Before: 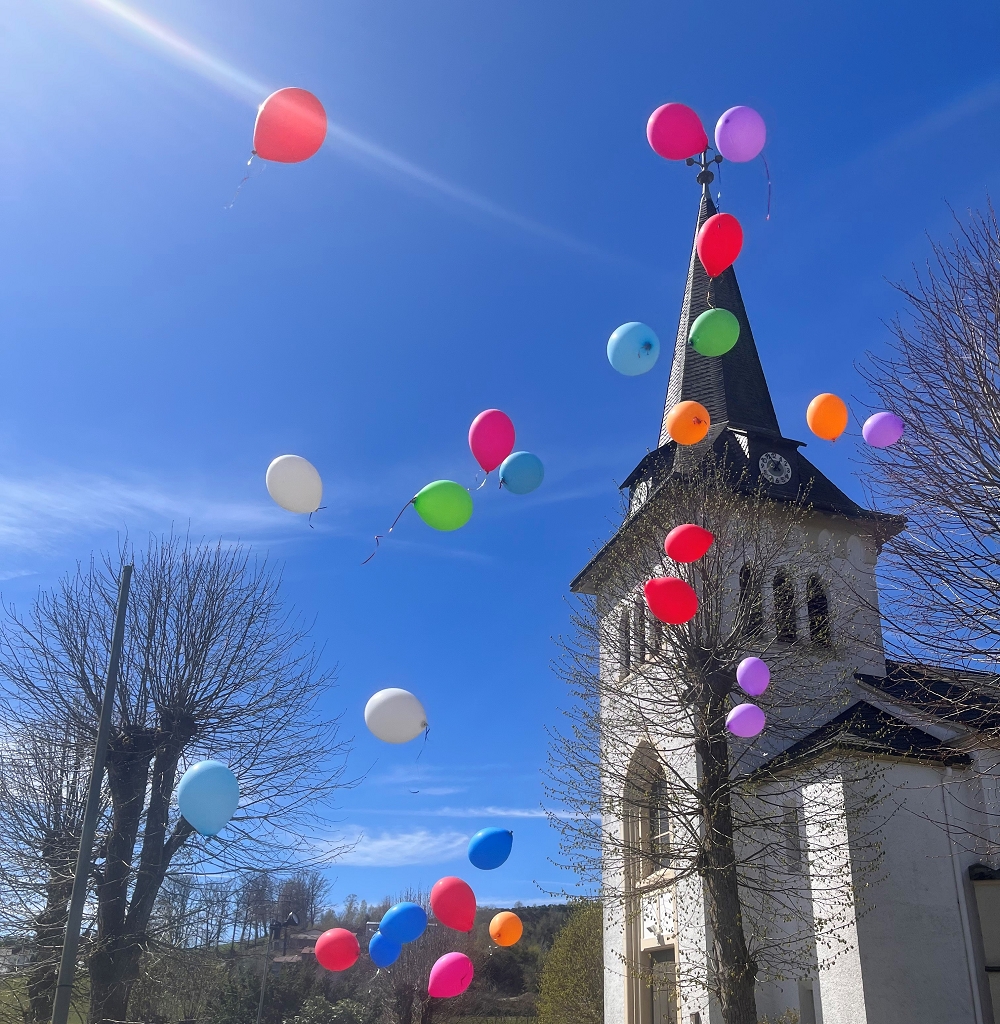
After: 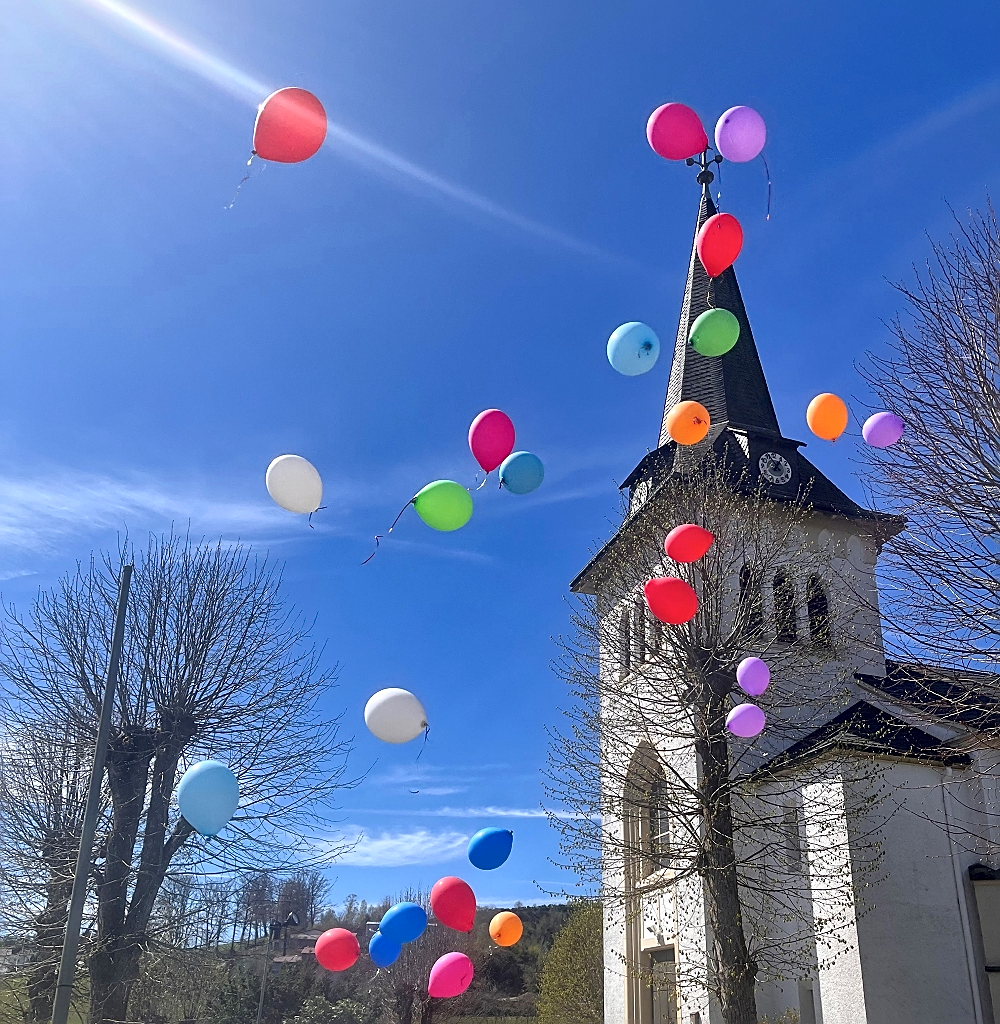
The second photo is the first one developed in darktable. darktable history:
local contrast: mode bilateral grid, contrast 20, coarseness 50, detail 171%, midtone range 0.2
rgb curve: curves: ch0 [(0, 0) (0.053, 0.068) (0.122, 0.128) (1, 1)]
sharpen: on, module defaults
